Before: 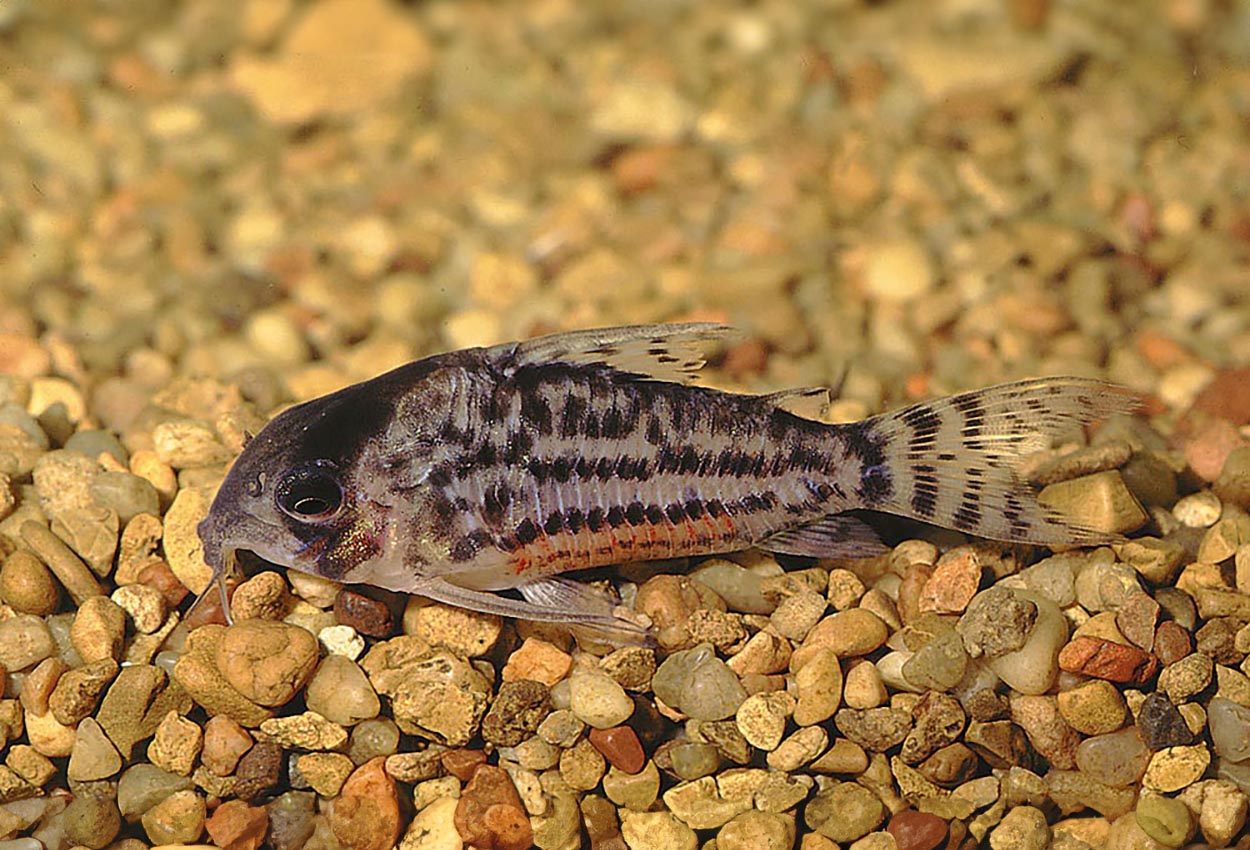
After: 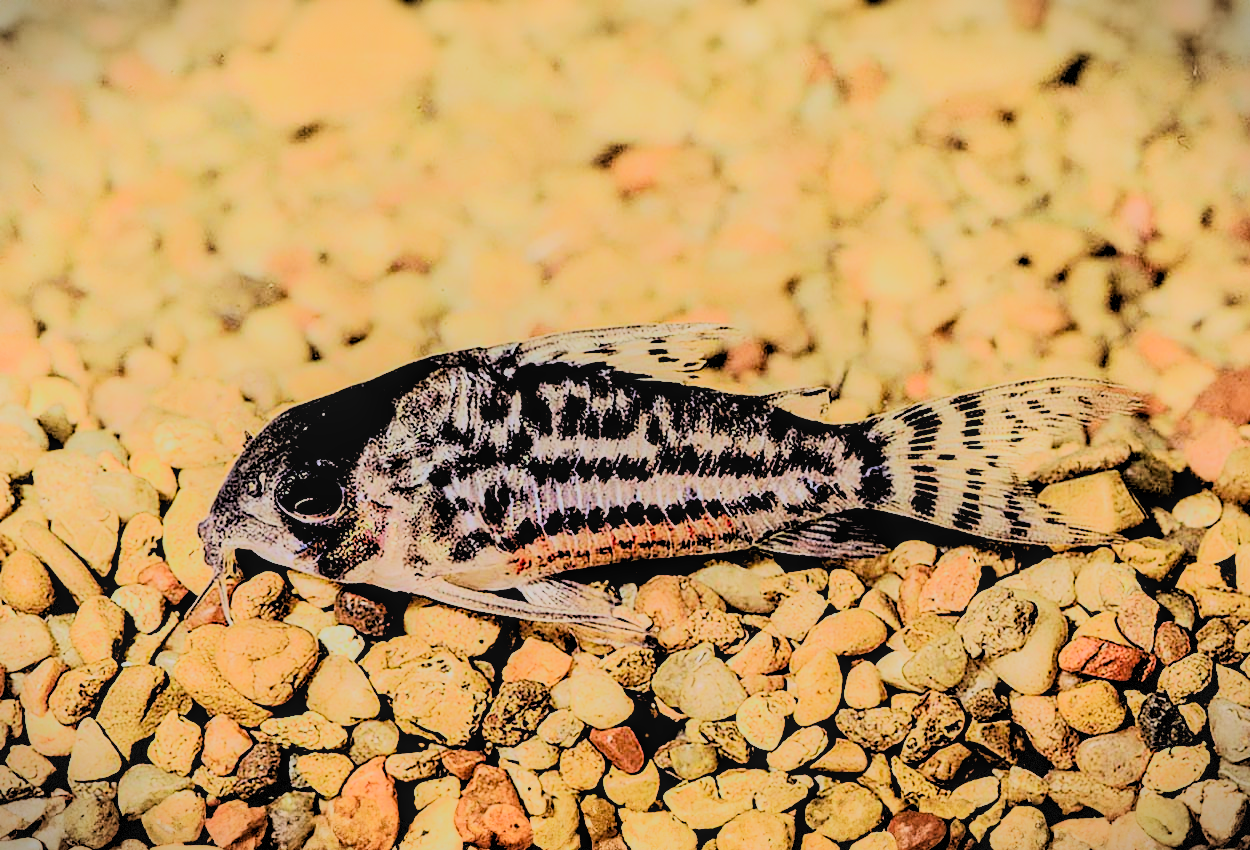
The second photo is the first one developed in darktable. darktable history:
rgb curve: curves: ch0 [(0, 0) (0.21, 0.15) (0.24, 0.21) (0.5, 0.75) (0.75, 0.96) (0.89, 0.99) (1, 1)]; ch1 [(0, 0.02) (0.21, 0.13) (0.25, 0.2) (0.5, 0.67) (0.75, 0.9) (0.89, 0.97) (1, 1)]; ch2 [(0, 0.02) (0.21, 0.13) (0.25, 0.2) (0.5, 0.67) (0.75, 0.9) (0.89, 0.97) (1, 1)], compensate middle gray true
contrast brightness saturation: saturation 0.1
vignetting: fall-off start 100%, brightness -0.406, saturation -0.3, width/height ratio 1.324, dithering 8-bit output, unbound false
filmic rgb: black relative exposure -7.32 EV, white relative exposure 5.09 EV, hardness 3.2
rgb levels: levels [[0.034, 0.472, 0.904], [0, 0.5, 1], [0, 0.5, 1]]
local contrast: on, module defaults
tone equalizer: -8 EV -0.417 EV, -7 EV -0.389 EV, -6 EV -0.333 EV, -5 EV -0.222 EV, -3 EV 0.222 EV, -2 EV 0.333 EV, -1 EV 0.389 EV, +0 EV 0.417 EV, edges refinement/feathering 500, mask exposure compensation -1.57 EV, preserve details no
